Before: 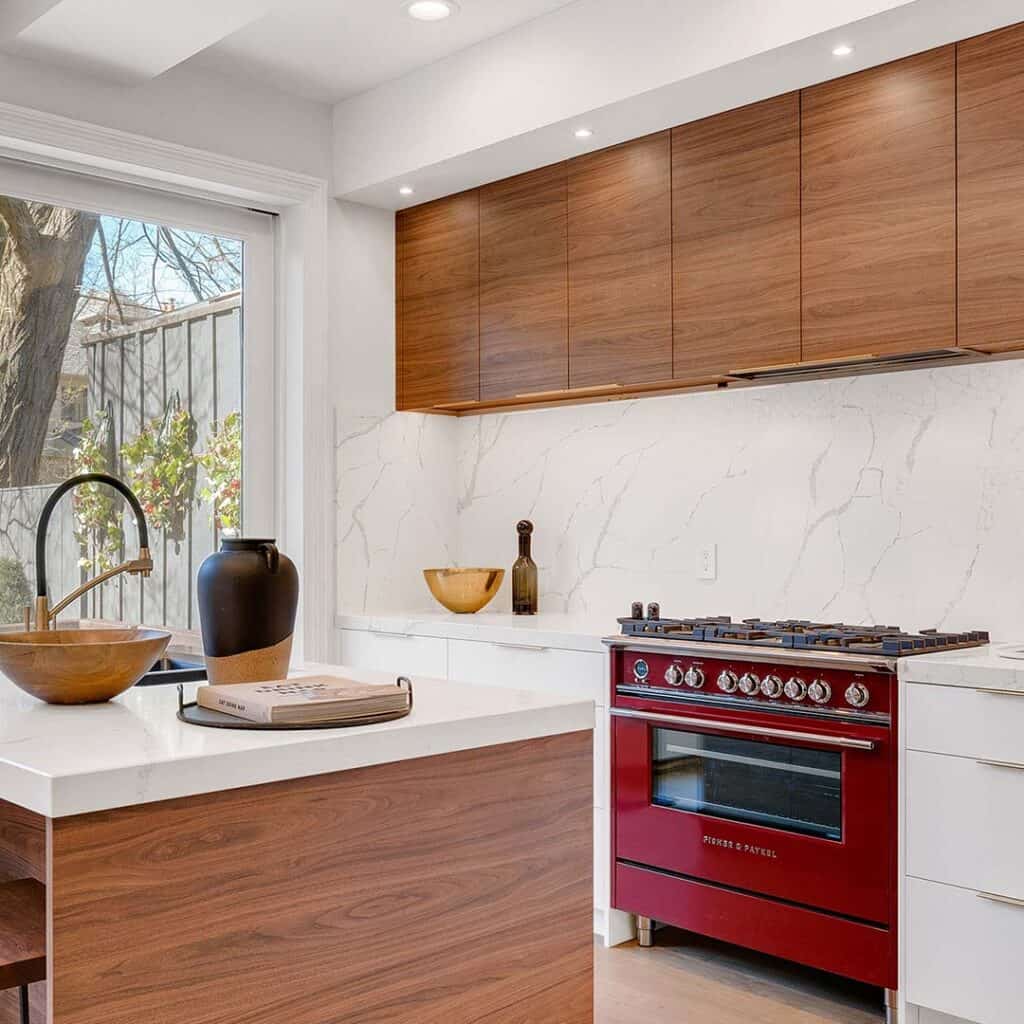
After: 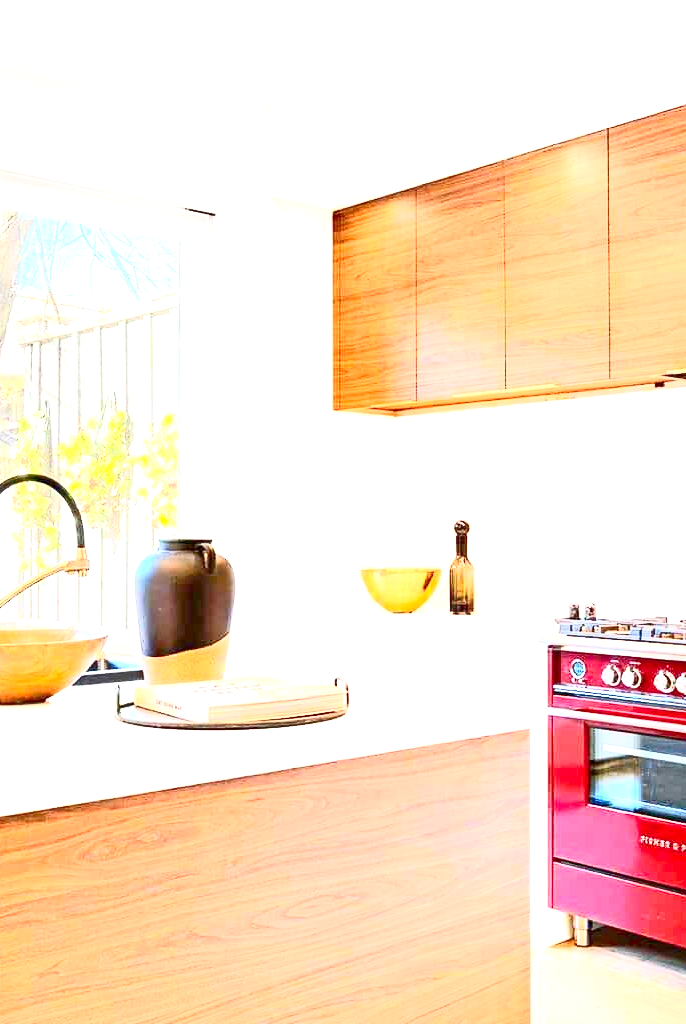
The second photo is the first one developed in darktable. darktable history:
crop and rotate: left 6.2%, right 26.791%
exposure: exposure 1.999 EV, compensate exposure bias true, compensate highlight preservation false
contrast brightness saturation: contrast 0.401, brightness 0.101, saturation 0.206
tone equalizer: -7 EV 0.163 EV, -6 EV 0.583 EV, -5 EV 1.16 EV, -4 EV 1.31 EV, -3 EV 1.12 EV, -2 EV 0.6 EV, -1 EV 0.157 EV
